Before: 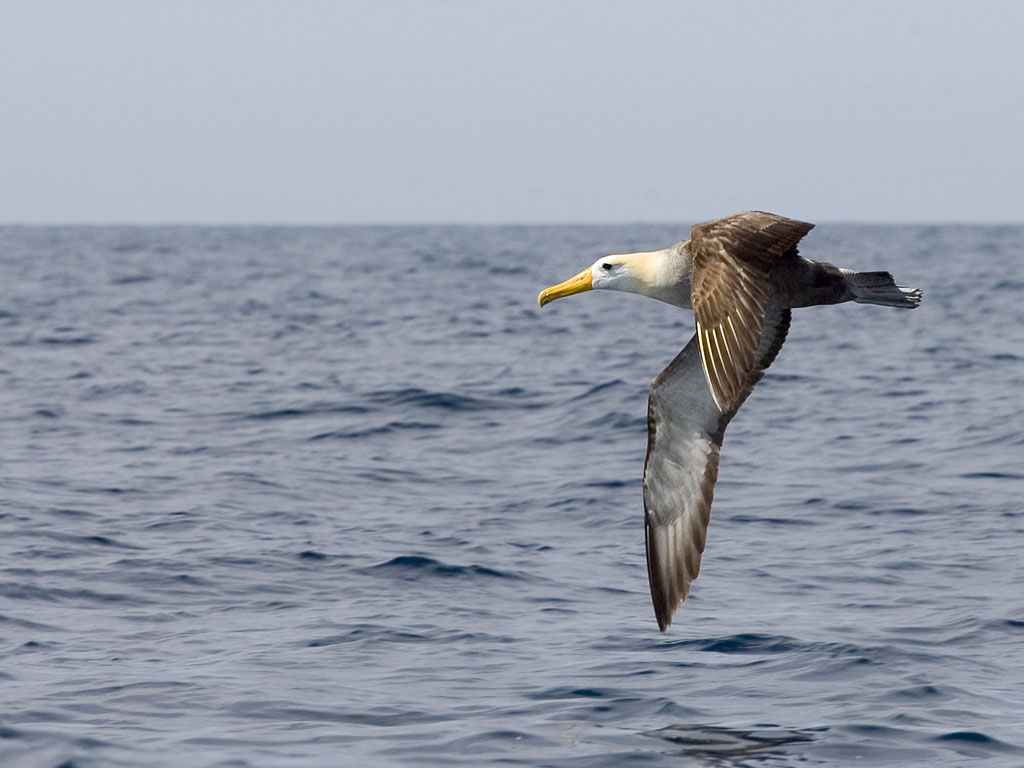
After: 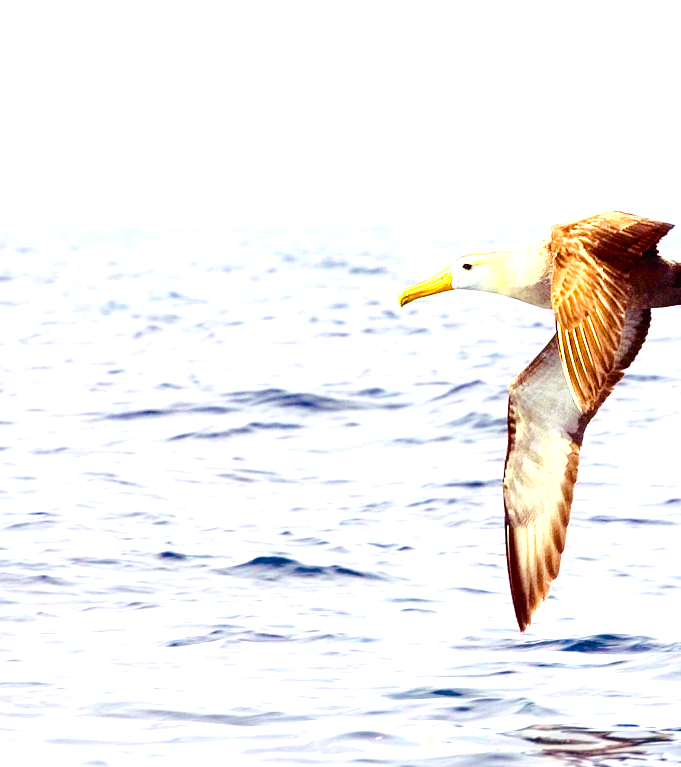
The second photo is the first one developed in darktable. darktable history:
shadows and highlights: shadows 24.77, highlights -25.34
tone curve: curves: ch0 [(0, 0.01) (0.037, 0.032) (0.131, 0.108) (0.275, 0.256) (0.483, 0.512) (0.61, 0.665) (0.696, 0.742) (0.792, 0.819) (0.911, 0.925) (0.997, 0.995)]; ch1 [(0, 0) (0.308, 0.29) (0.425, 0.411) (0.492, 0.488) (0.505, 0.503) (0.527, 0.531) (0.568, 0.594) (0.683, 0.702) (0.746, 0.77) (1, 1)]; ch2 [(0, 0) (0.246, 0.233) (0.36, 0.352) (0.415, 0.415) (0.485, 0.487) (0.502, 0.504) (0.525, 0.523) (0.539, 0.553) (0.587, 0.594) (0.636, 0.652) (0.711, 0.729) (0.845, 0.855) (0.998, 0.977)], color space Lab, independent channels, preserve colors none
color balance rgb: shadows lift › chroma 6.143%, shadows lift › hue 304.43°, power › chroma 2.518%, power › hue 66.98°, highlights gain › chroma 0.151%, highlights gain › hue 330.35°, perceptual saturation grading › global saturation 25.916%, perceptual saturation grading › highlights -50.549%, perceptual saturation grading › shadows 30.989%, perceptual brilliance grading › global brilliance 30.458%, global vibrance 14.681%
crop and rotate: left 13.731%, right 19.68%
contrast brightness saturation: saturation 0.177
tone equalizer: -7 EV 0.152 EV, -6 EV 0.584 EV, -5 EV 1.14 EV, -4 EV 1.31 EV, -3 EV 1.12 EV, -2 EV 0.6 EV, -1 EV 0.156 EV, edges refinement/feathering 500, mask exposure compensation -1.57 EV, preserve details no
color correction: highlights b* 3.05
